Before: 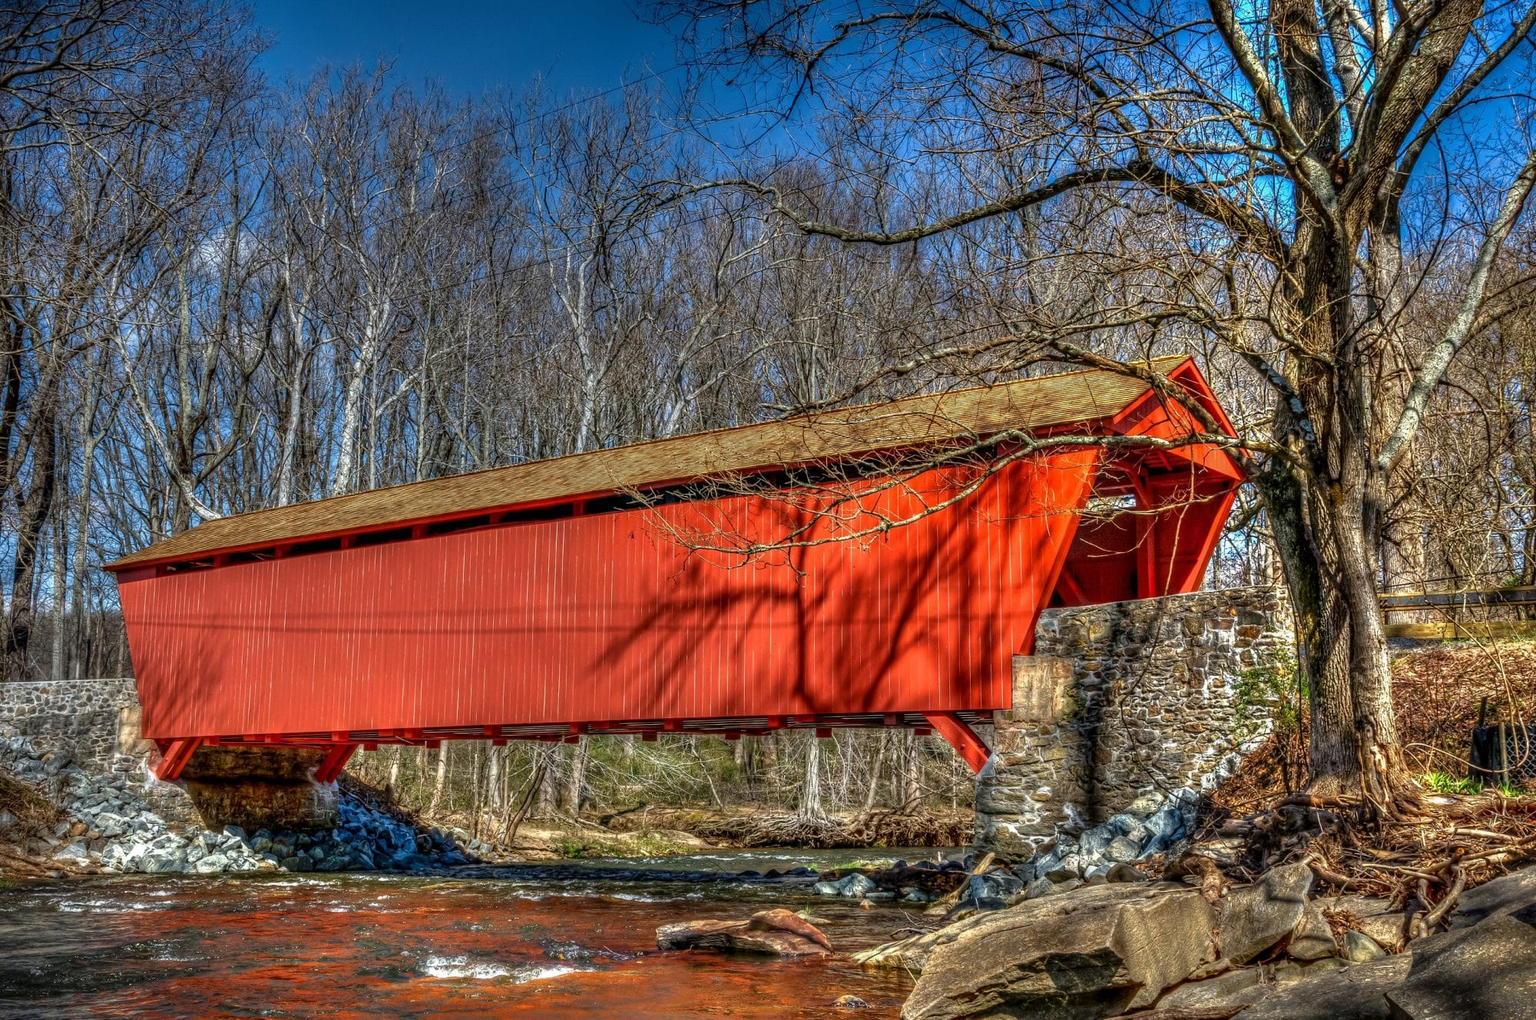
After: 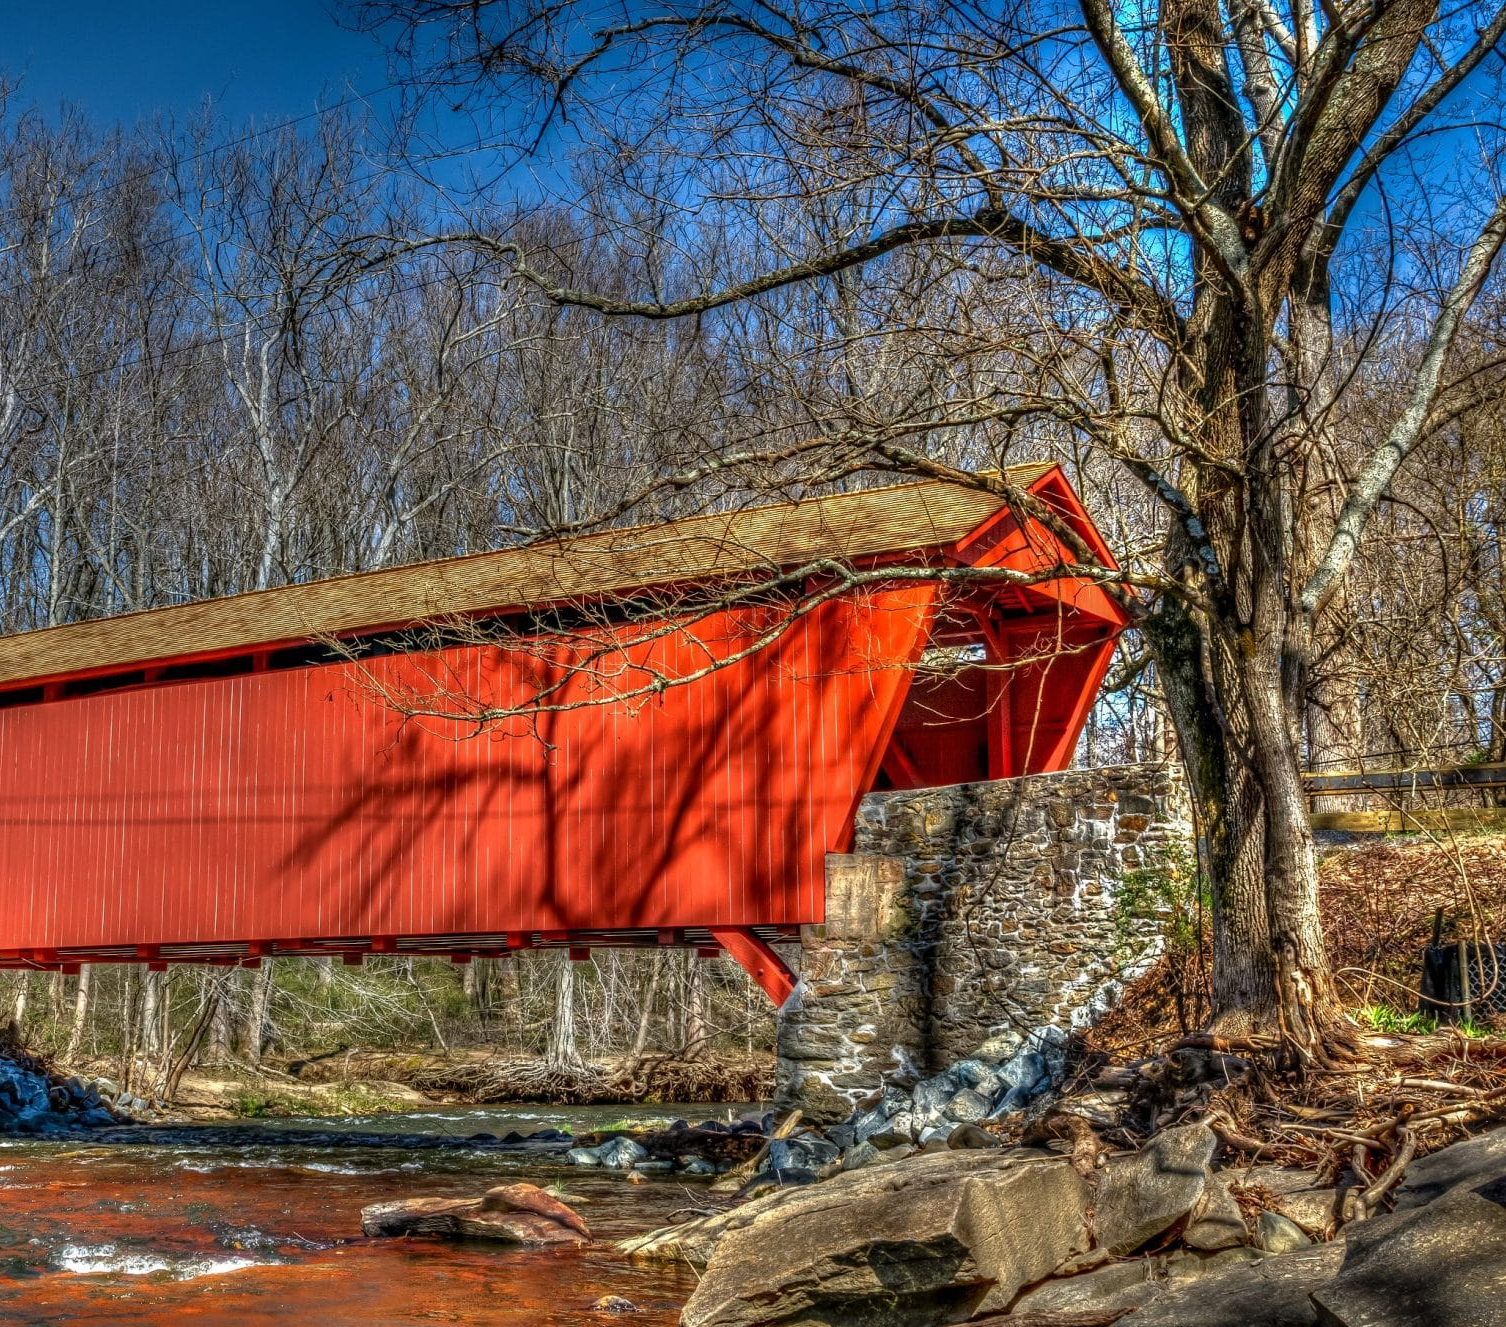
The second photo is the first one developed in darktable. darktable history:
crop and rotate: left 24.695%
